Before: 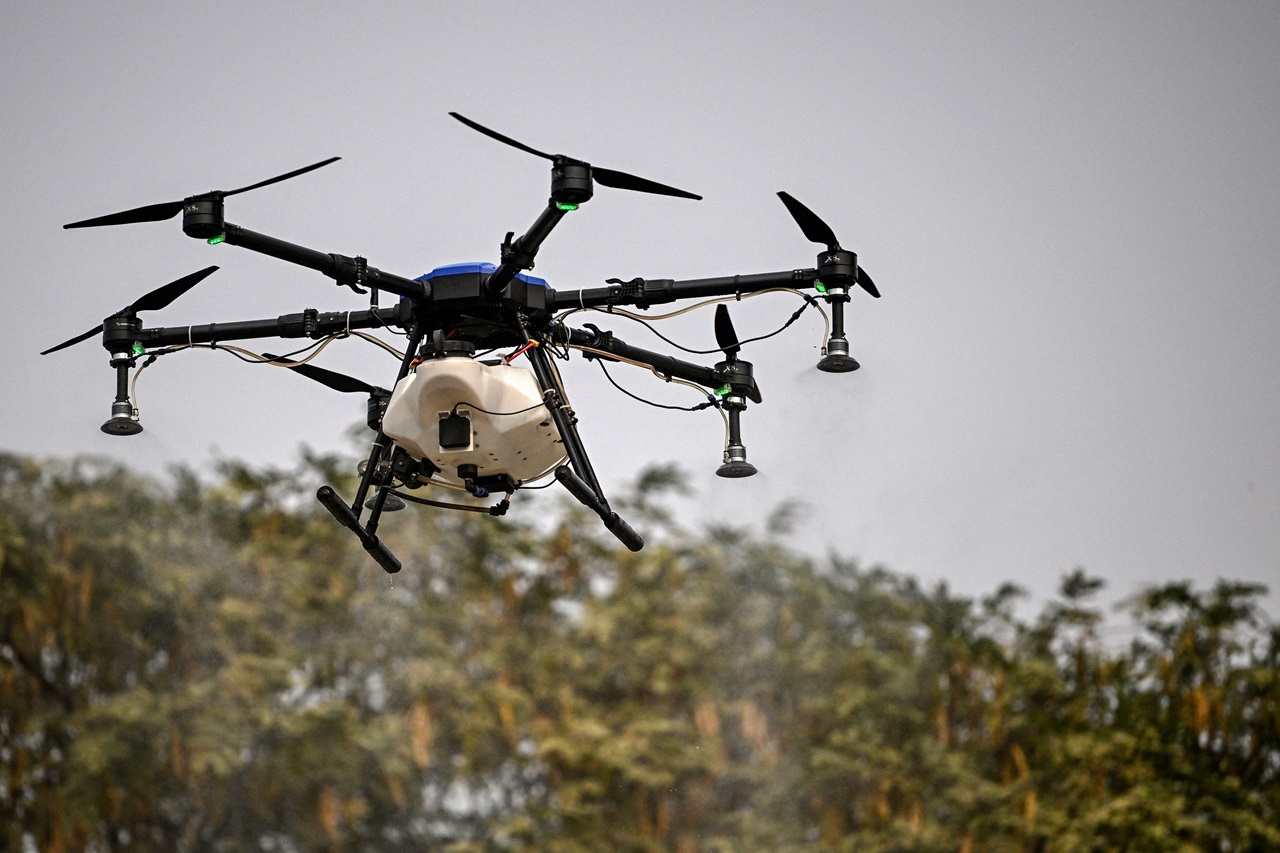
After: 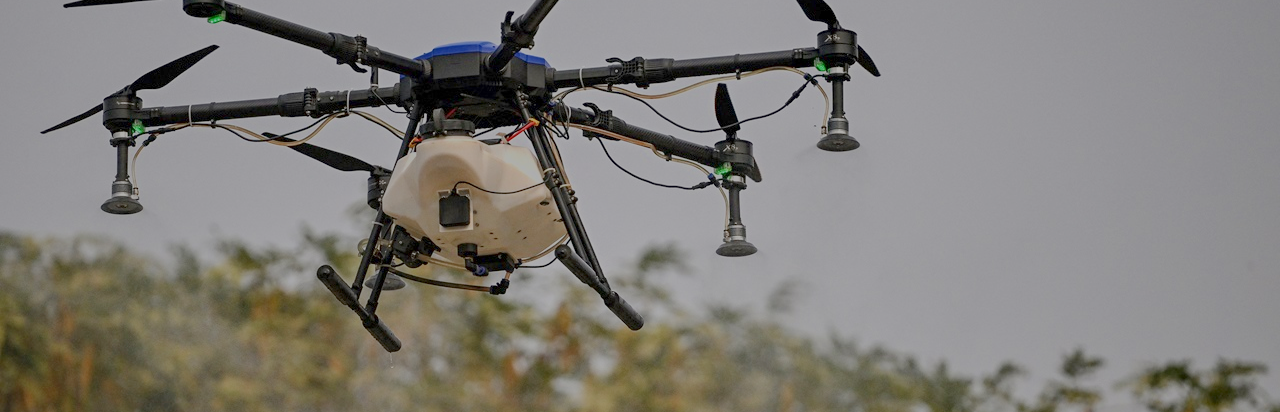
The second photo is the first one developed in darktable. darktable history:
filmic rgb: black relative exposure -16 EV, white relative exposure 8 EV, threshold 3 EV, hardness 4.17, latitude 50%, contrast 0.5, color science v5 (2021), contrast in shadows safe, contrast in highlights safe, enable highlight reconstruction true
crop and rotate: top 26.056%, bottom 25.543%
local contrast: mode bilateral grid, contrast 20, coarseness 50, detail 120%, midtone range 0.2
shadows and highlights: shadows 0, highlights 40
